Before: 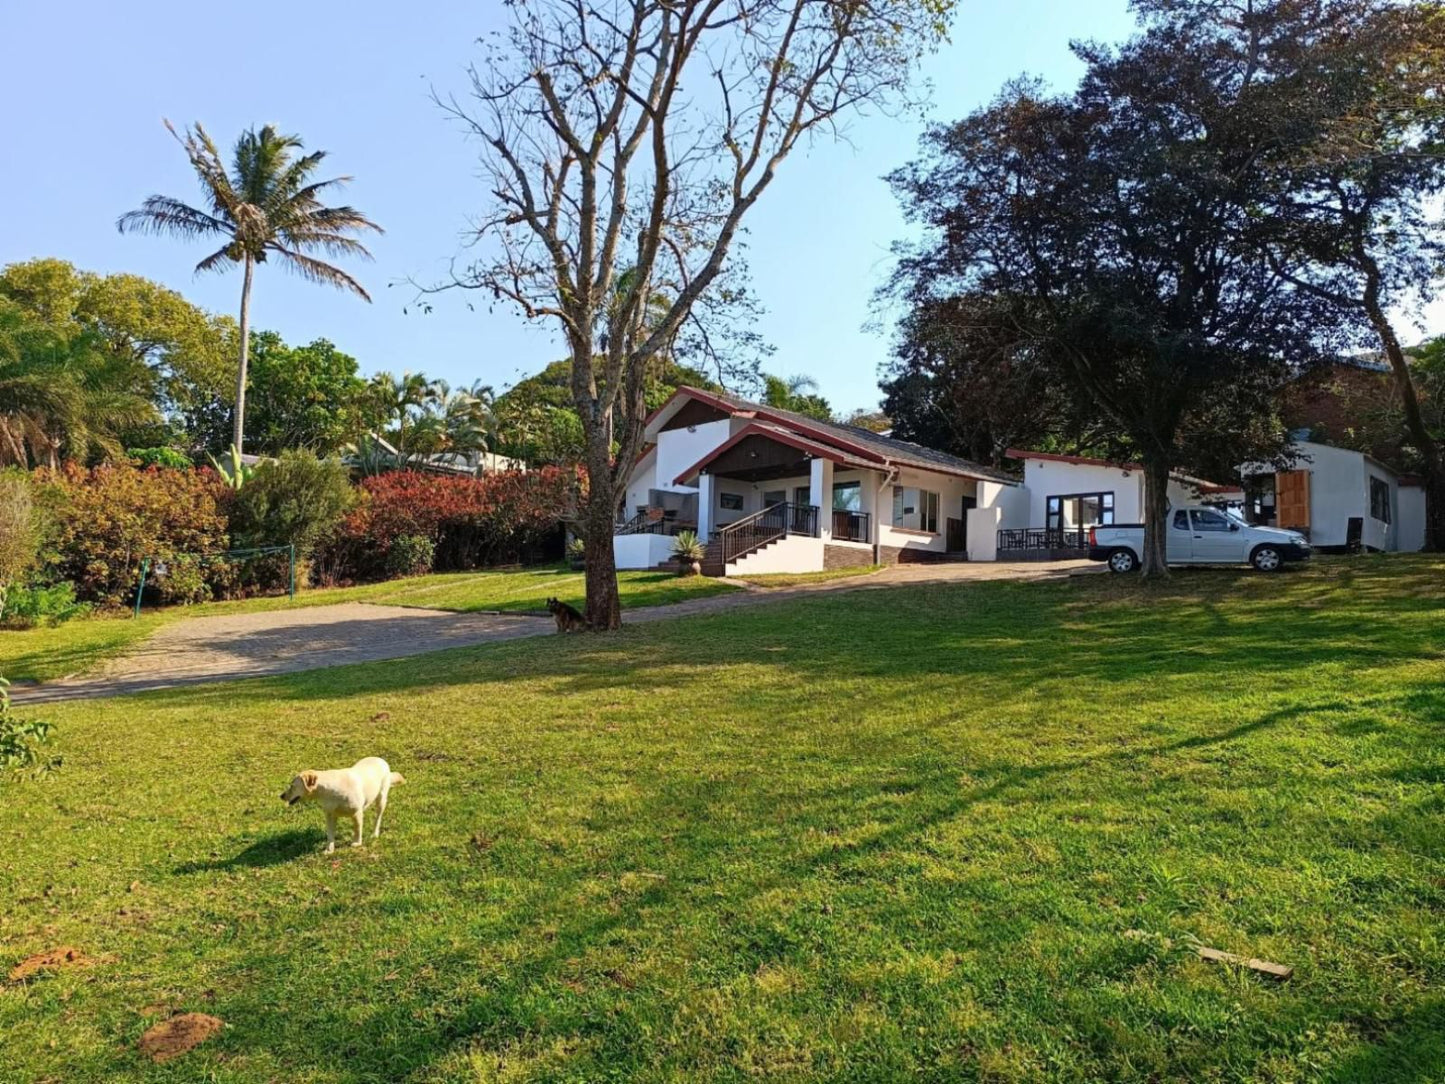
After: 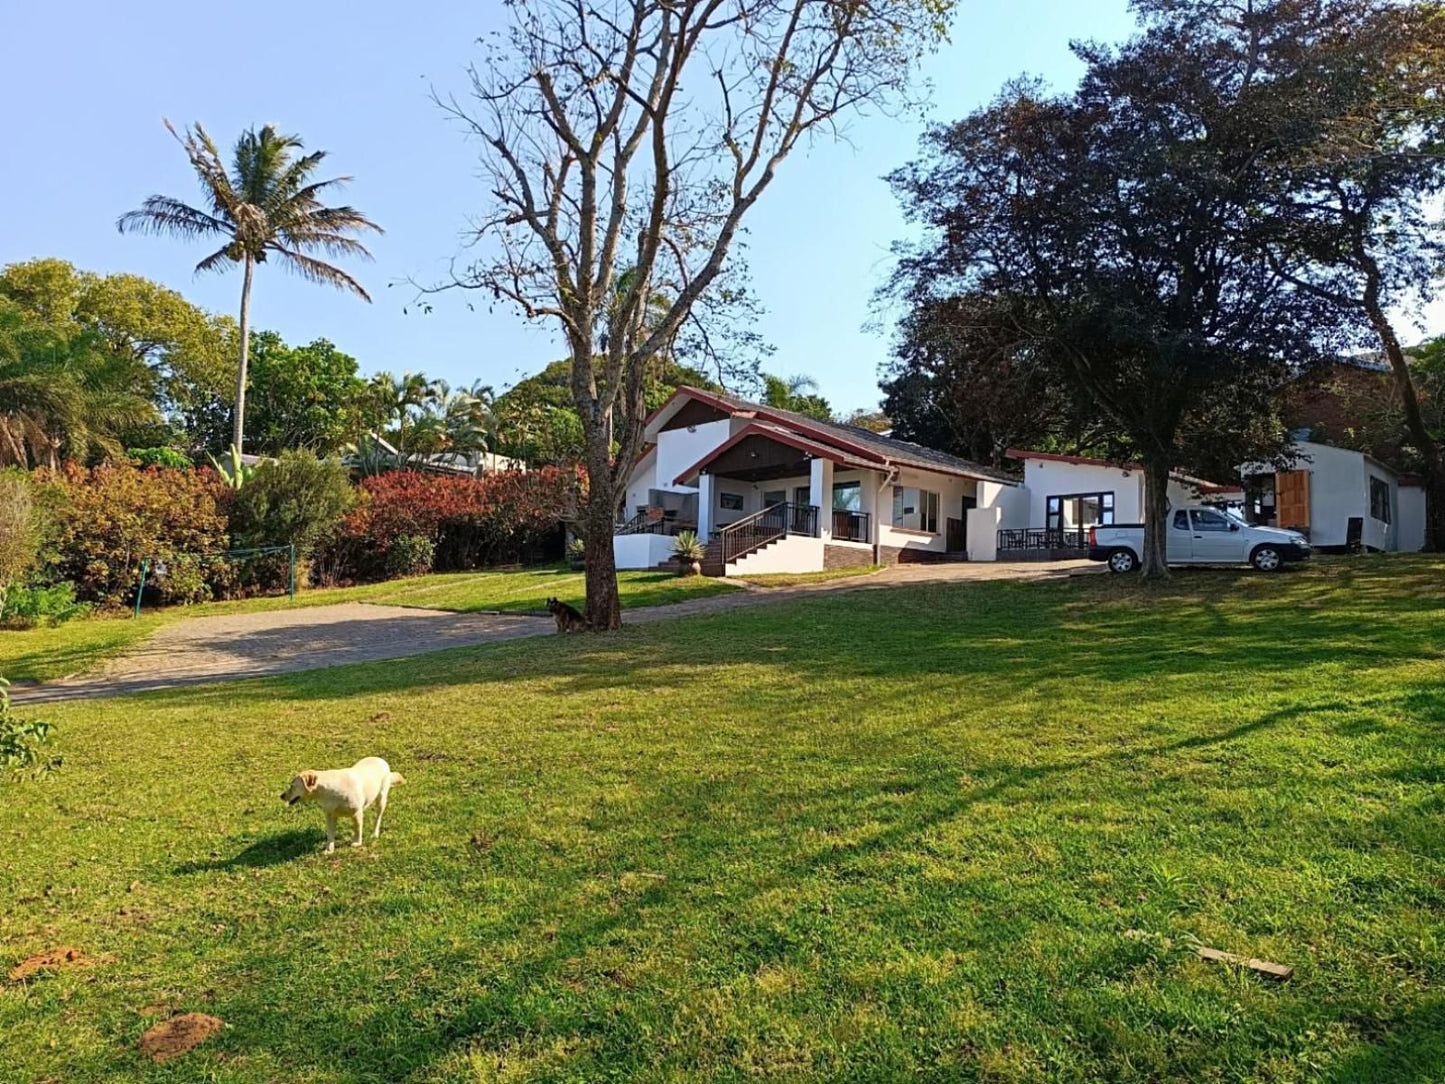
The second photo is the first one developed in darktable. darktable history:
sharpen: amount 0.212
